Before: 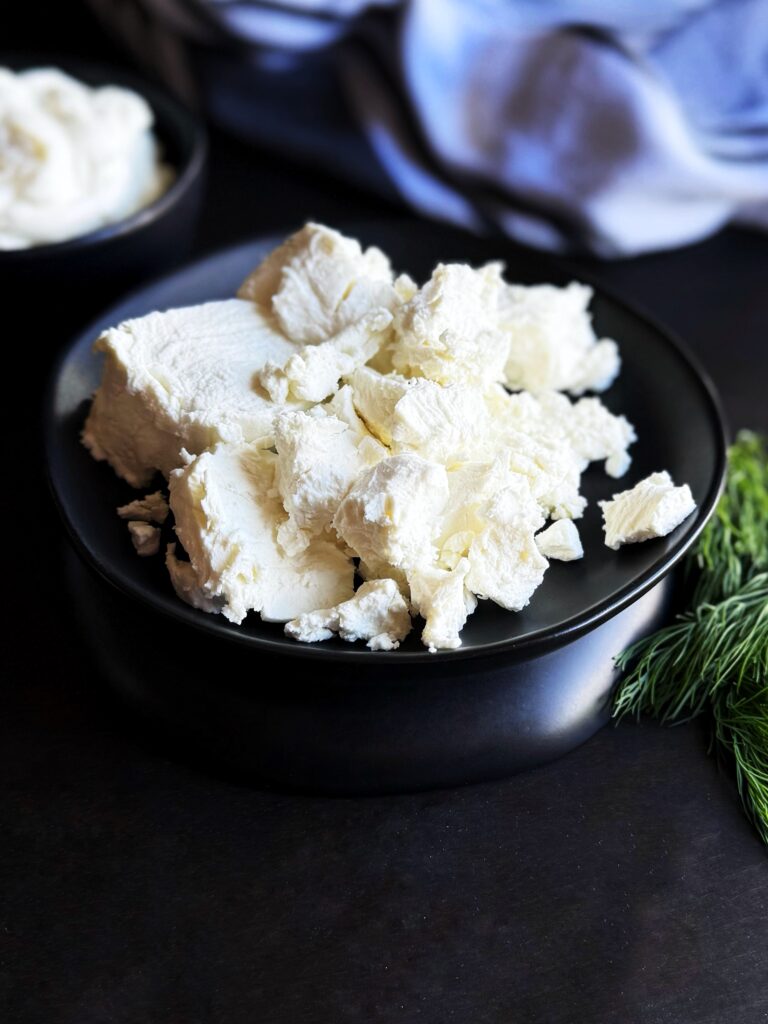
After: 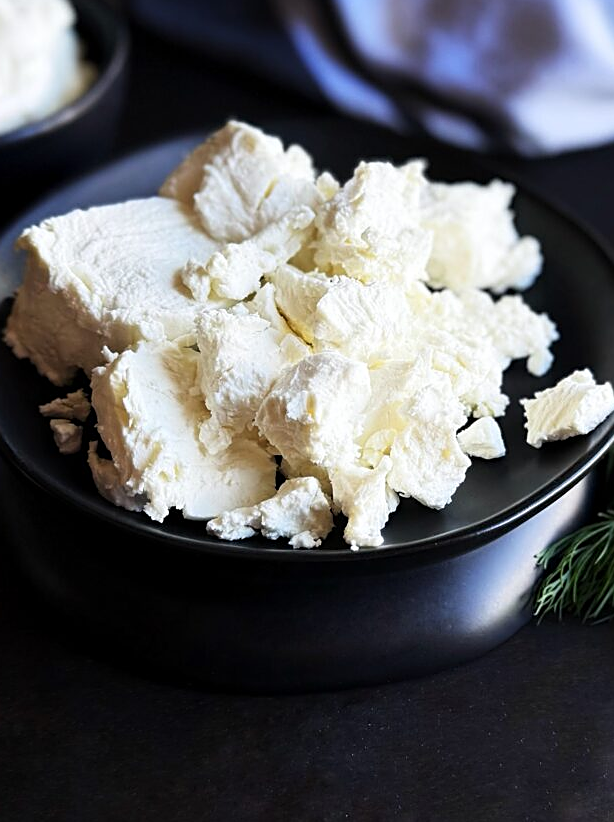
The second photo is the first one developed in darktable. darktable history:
crop and rotate: left 10.191%, top 9.978%, right 9.811%, bottom 9.717%
sharpen: on, module defaults
